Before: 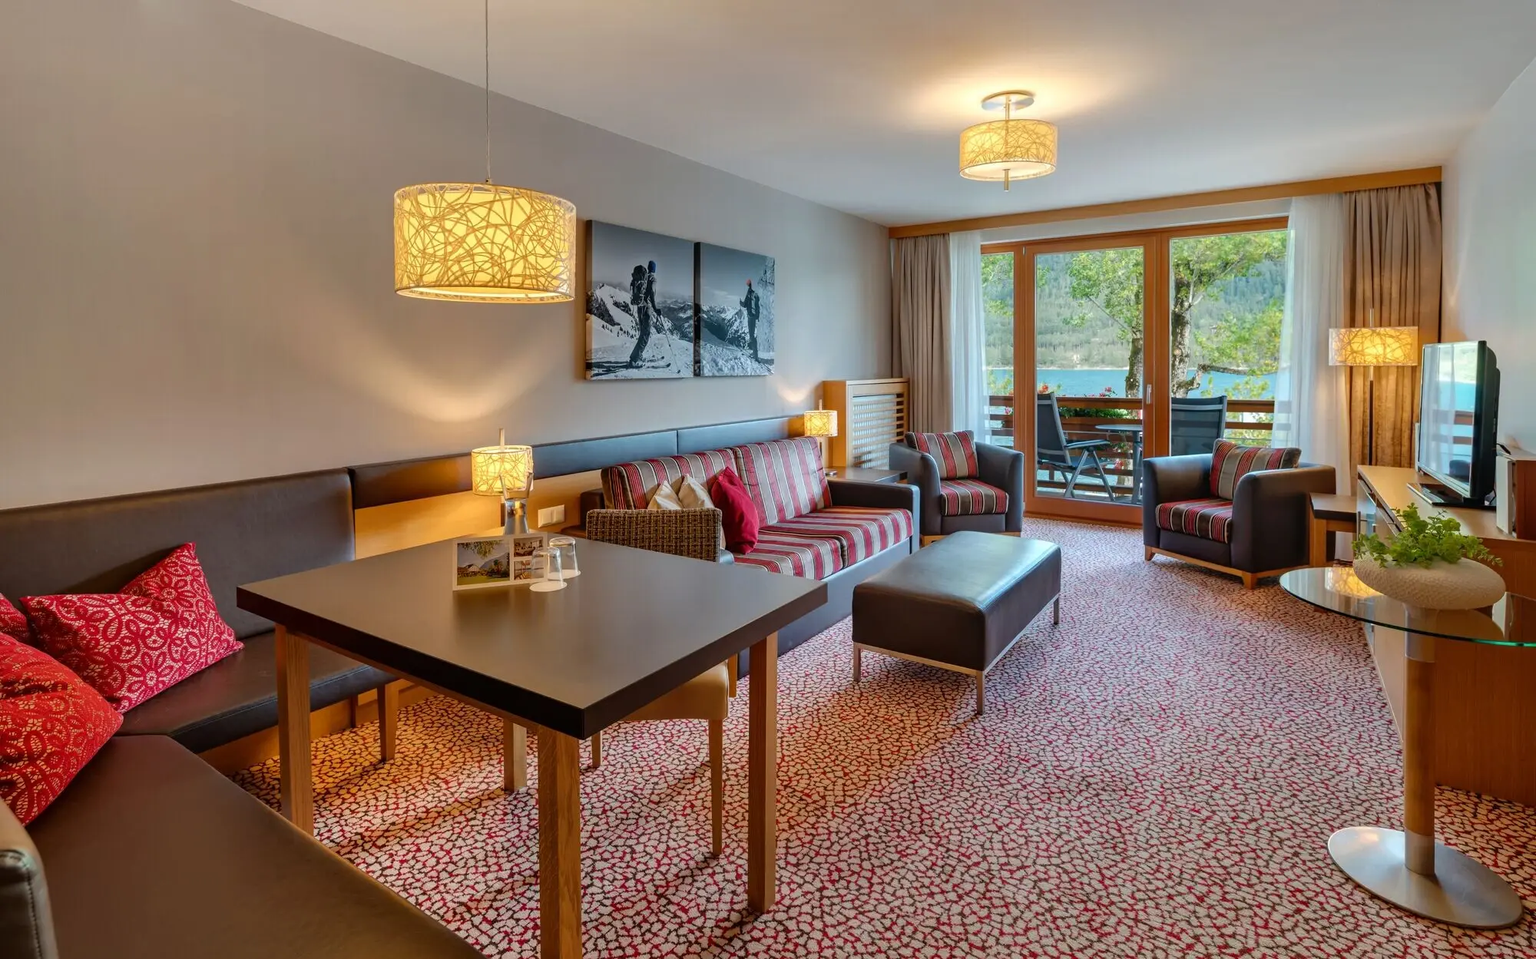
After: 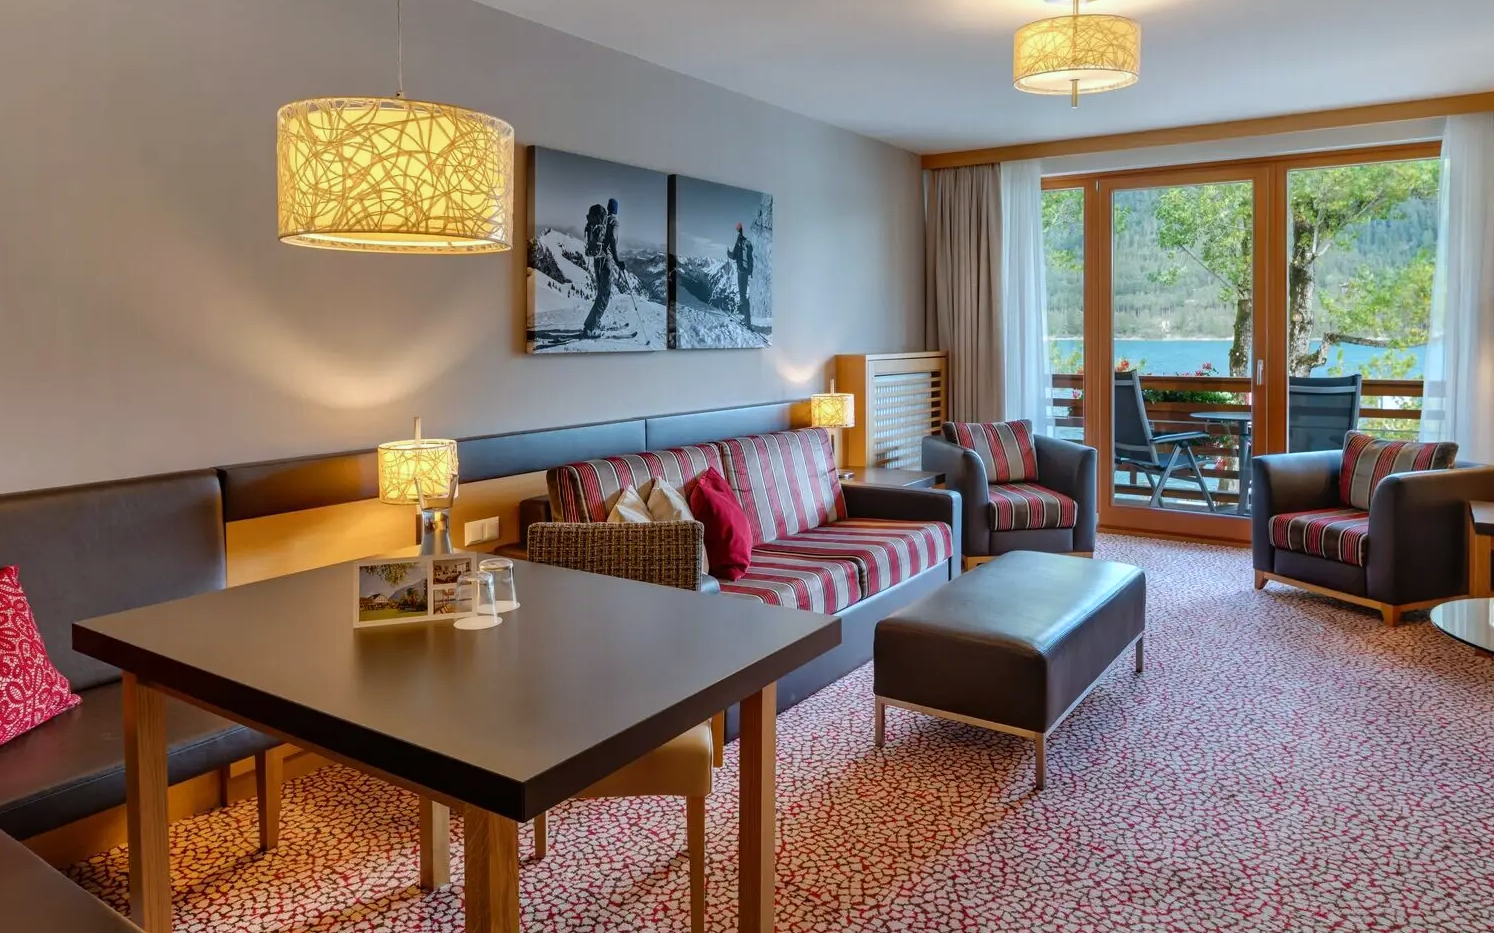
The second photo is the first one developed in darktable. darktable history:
crop and rotate: left 11.831%, top 11.346%, right 13.429%, bottom 13.899%
white balance: red 0.974, blue 1.044
